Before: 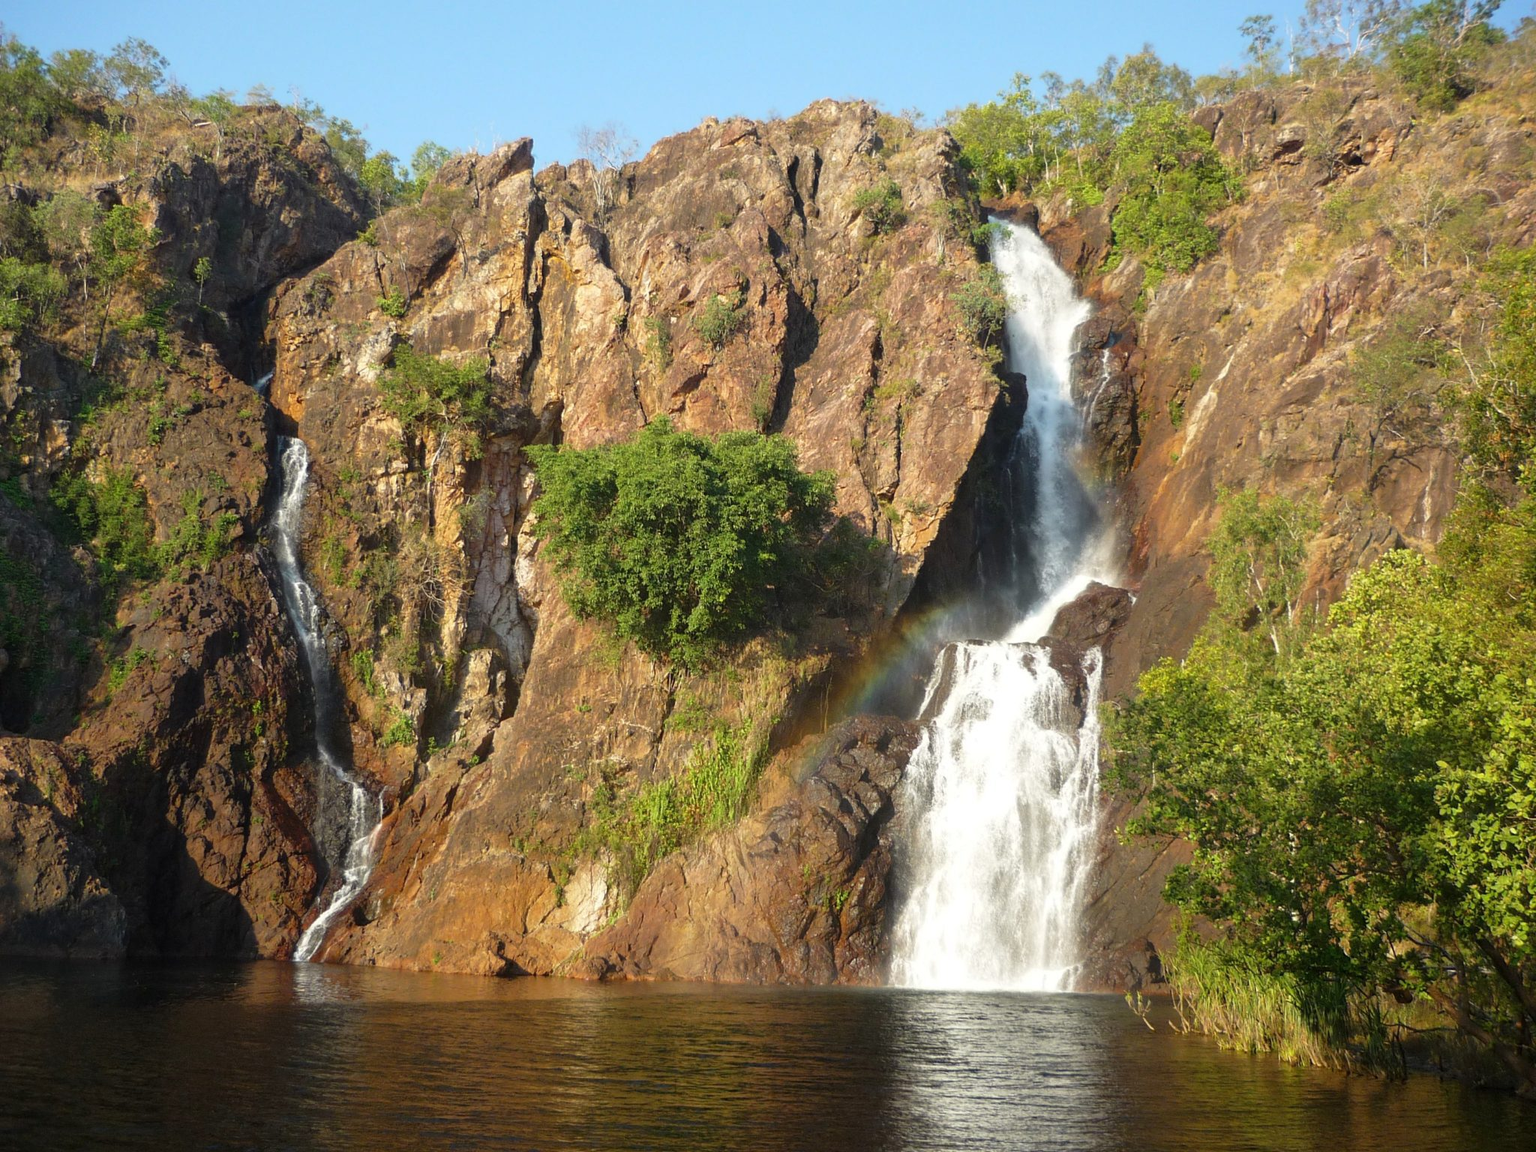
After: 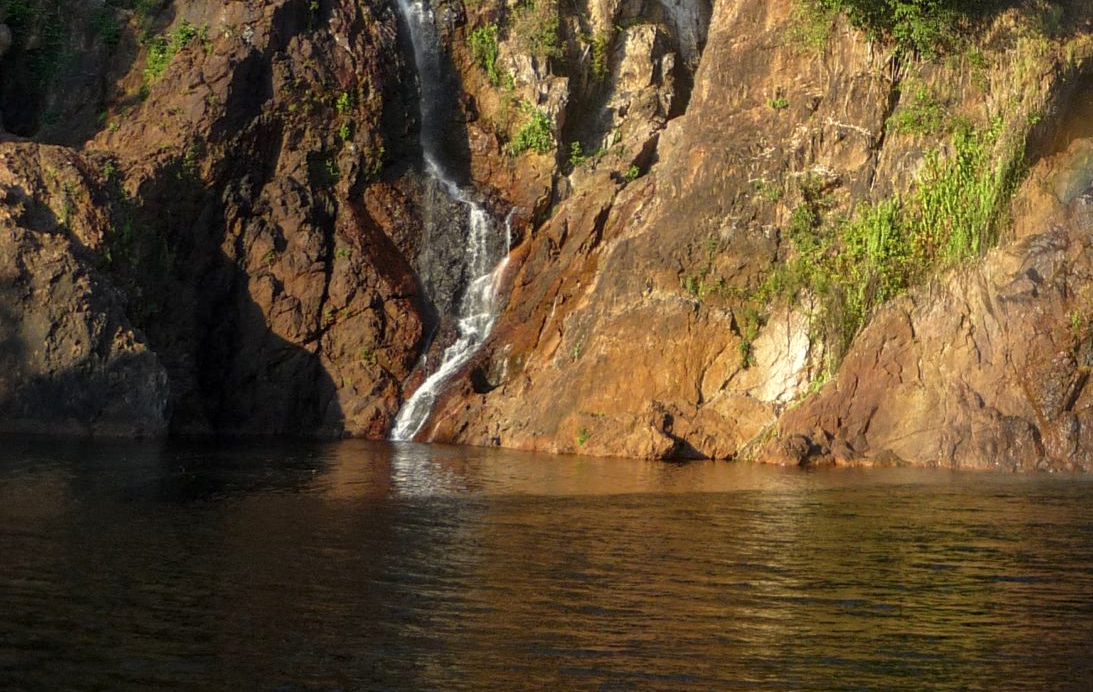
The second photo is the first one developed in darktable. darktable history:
local contrast: on, module defaults
crop and rotate: top 54.778%, right 46.61%, bottom 0.159%
